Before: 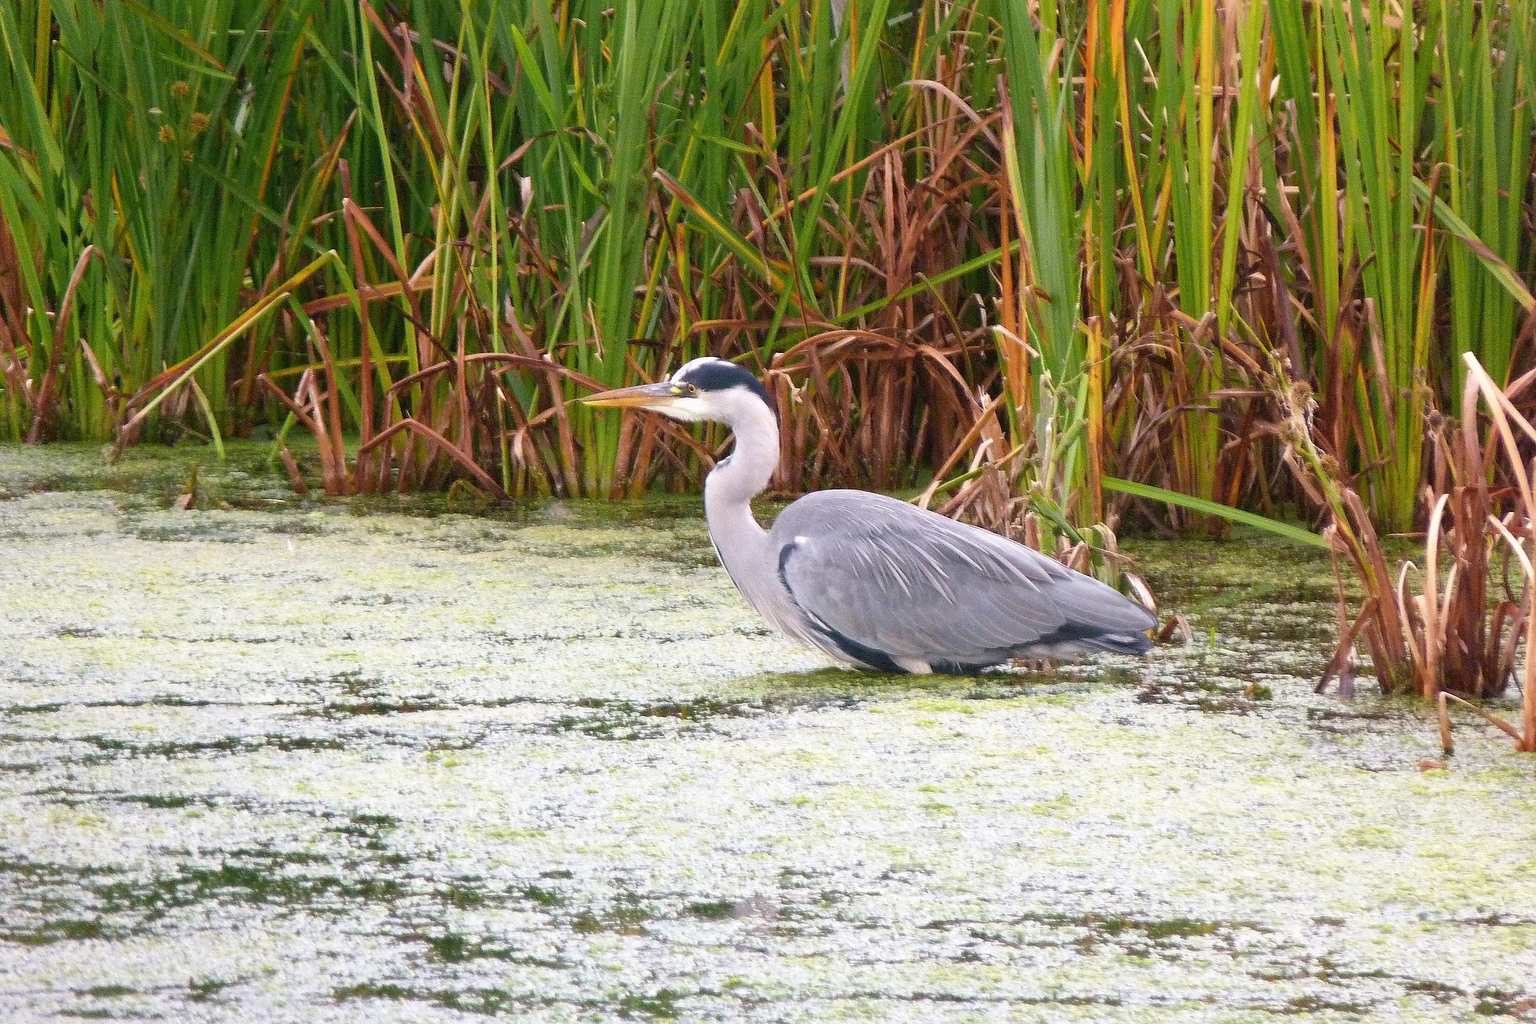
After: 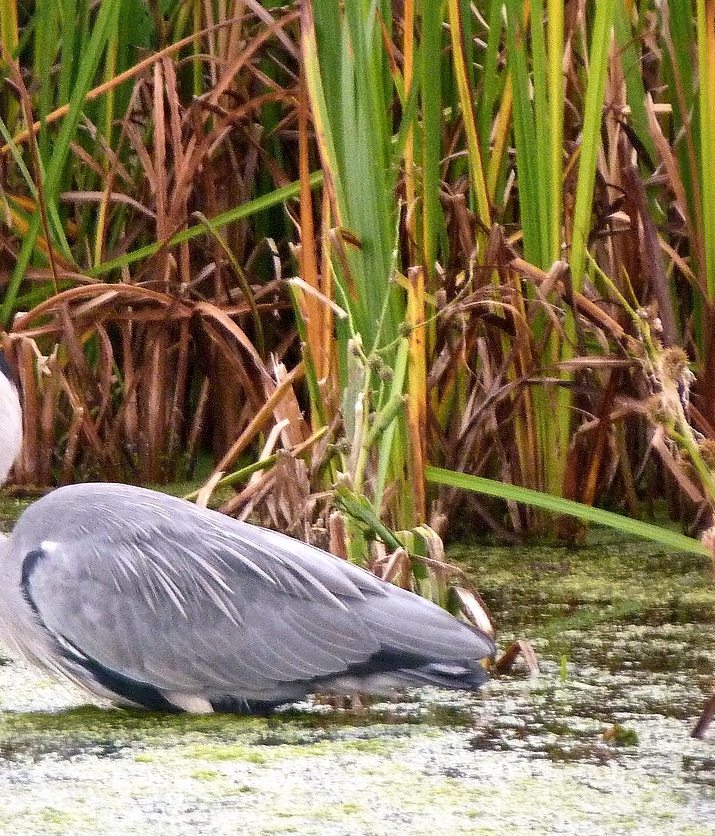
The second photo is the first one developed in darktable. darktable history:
crop and rotate: left 49.632%, top 10.14%, right 13.096%, bottom 24.509%
local contrast: mode bilateral grid, contrast 26, coarseness 59, detail 152%, midtone range 0.2
